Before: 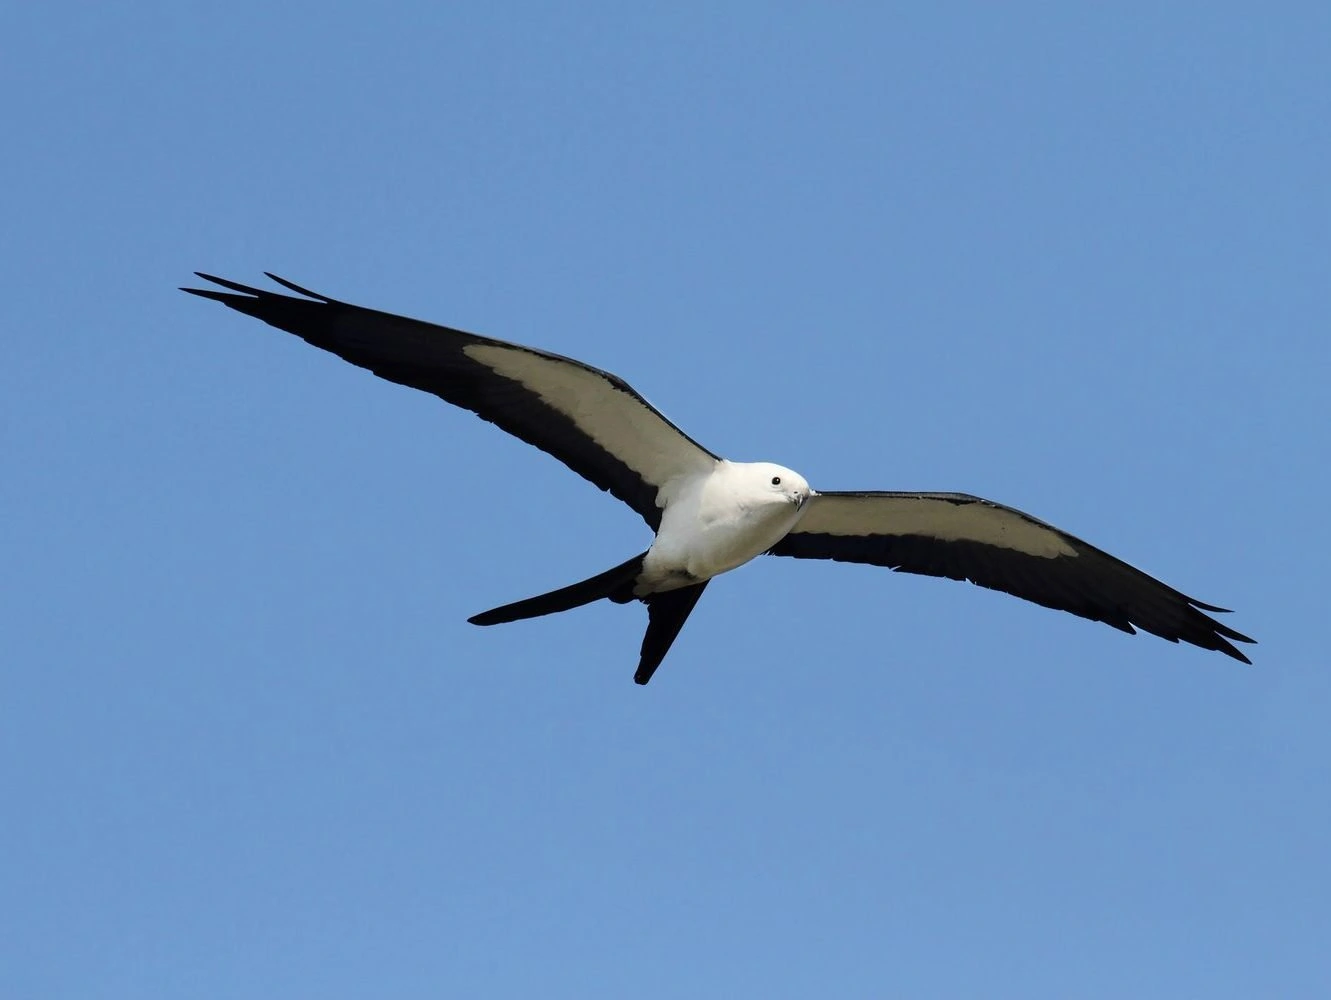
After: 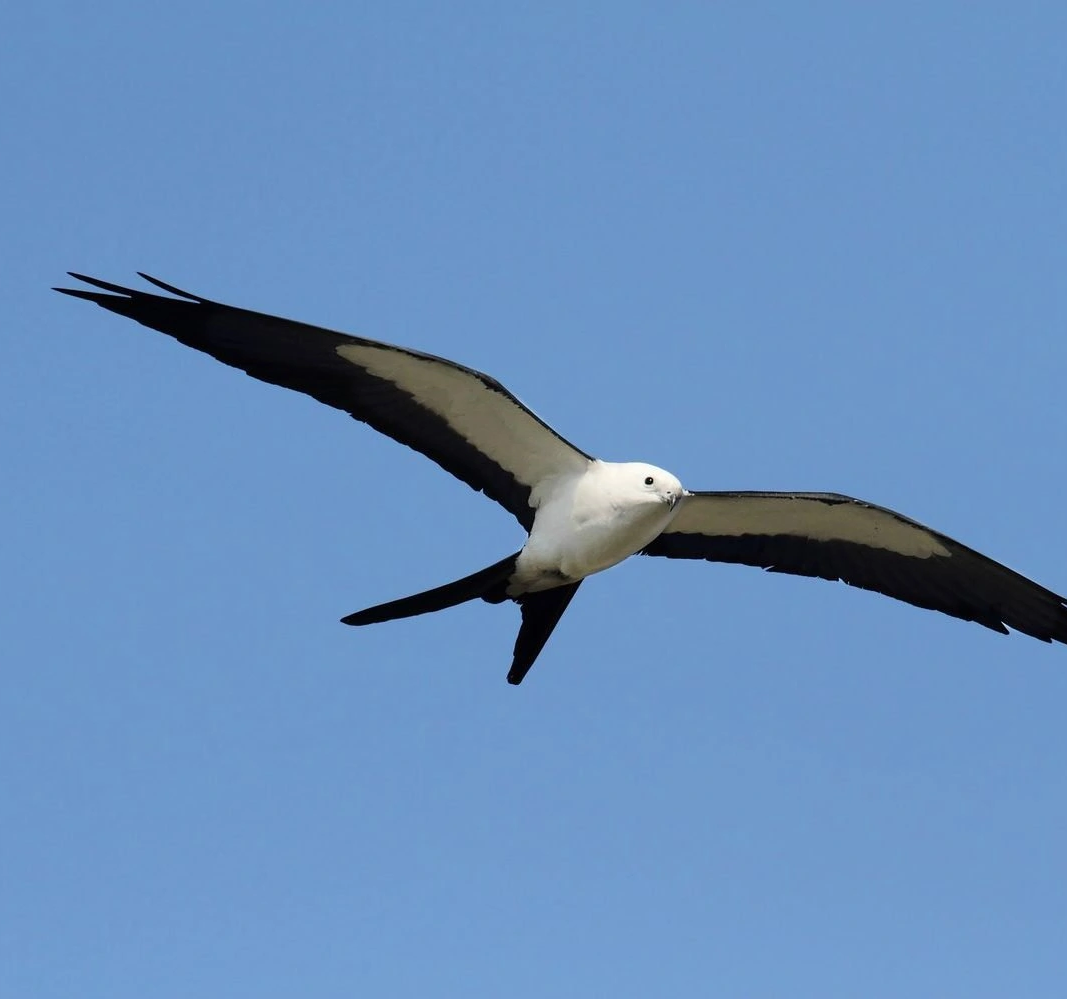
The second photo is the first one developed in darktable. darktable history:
crop and rotate: left 9.613%, right 10.181%
